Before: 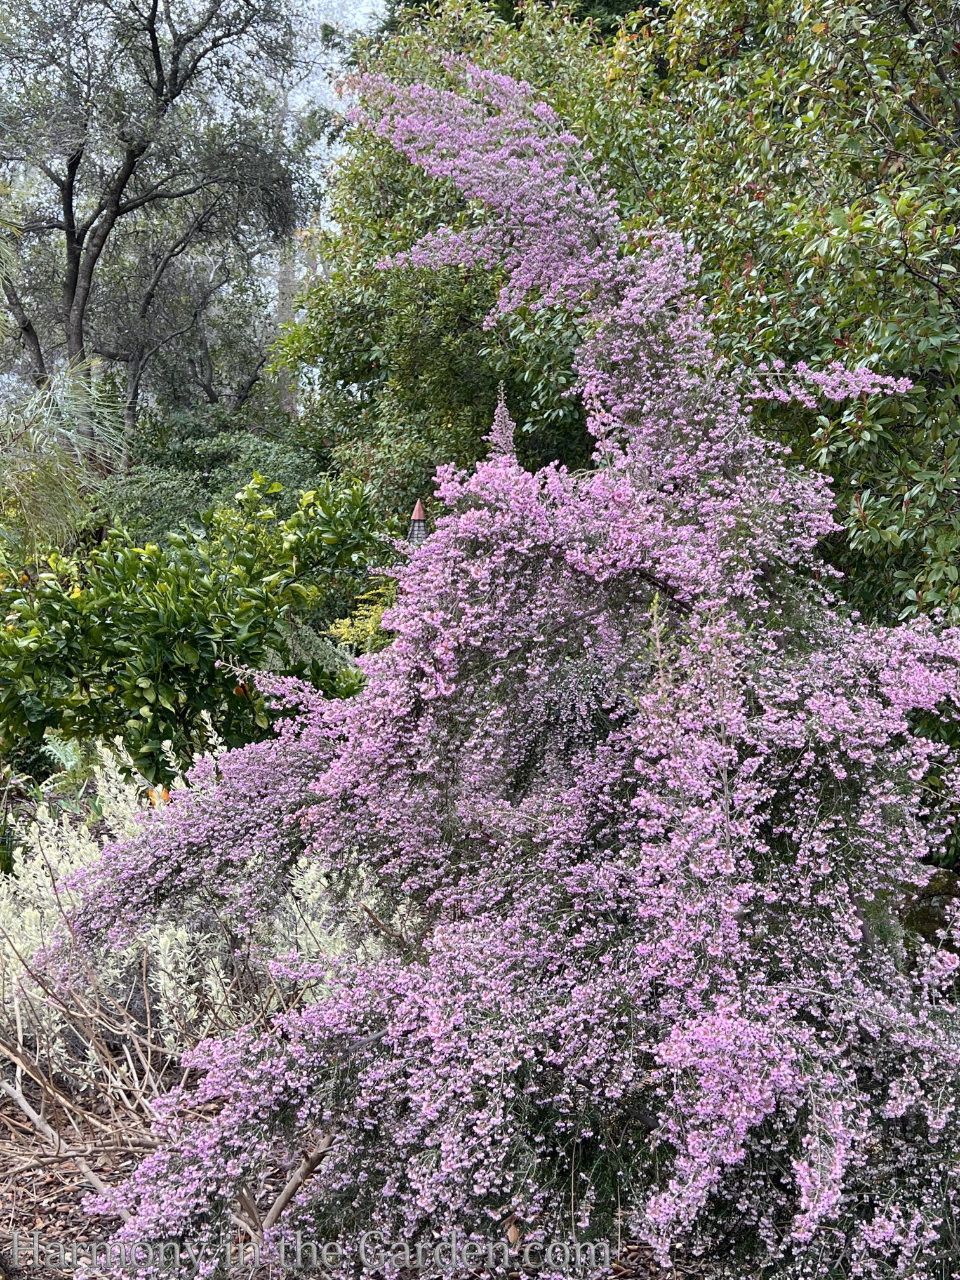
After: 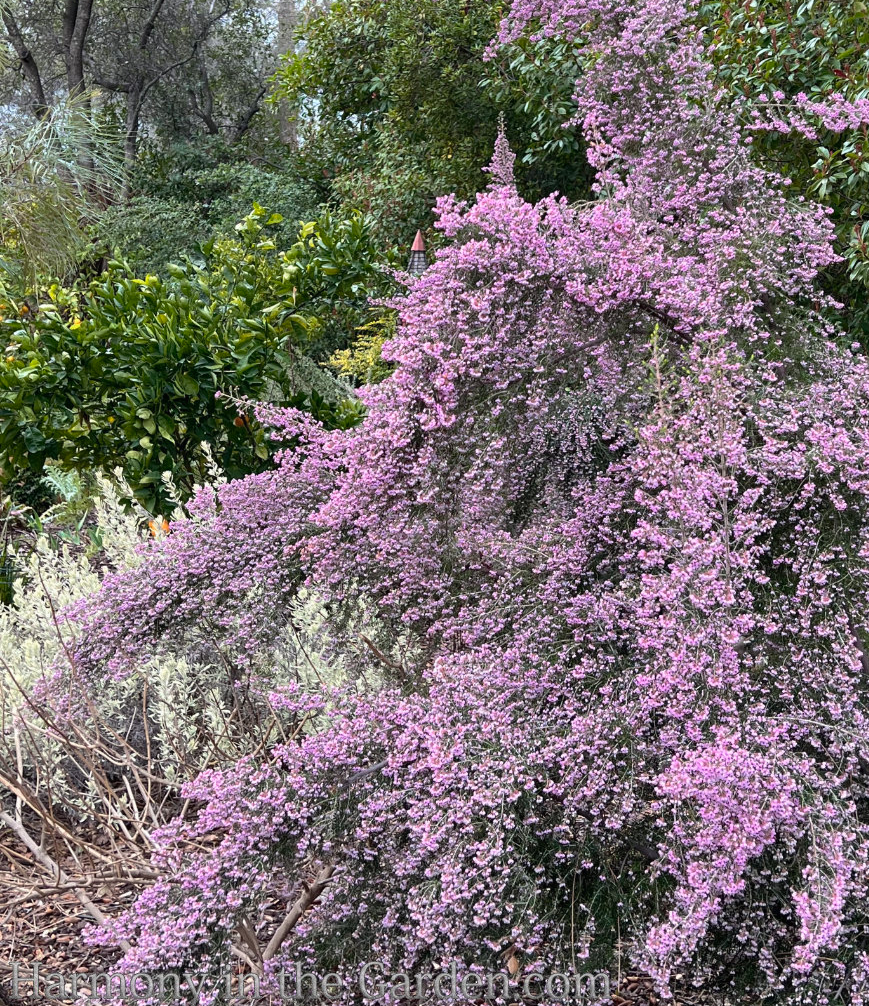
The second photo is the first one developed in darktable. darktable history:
local contrast: mode bilateral grid, contrast 100, coarseness 99, detail 95%, midtone range 0.2
color zones: curves: ch0 [(0, 0.5) (0.143, 0.52) (0.286, 0.5) (0.429, 0.5) (0.571, 0.5) (0.714, 0.5) (0.857, 0.5) (1, 0.5)]; ch1 [(0, 0.489) (0.155, 0.45) (0.286, 0.466) (0.429, 0.5) (0.571, 0.5) (0.714, 0.5) (0.857, 0.5) (1, 0.489)], mix 32.83%
base curve: curves: ch0 [(0, 0) (0.303, 0.277) (1, 1)], preserve colors none
crop: top 21.091%, right 9.453%, bottom 0.242%
